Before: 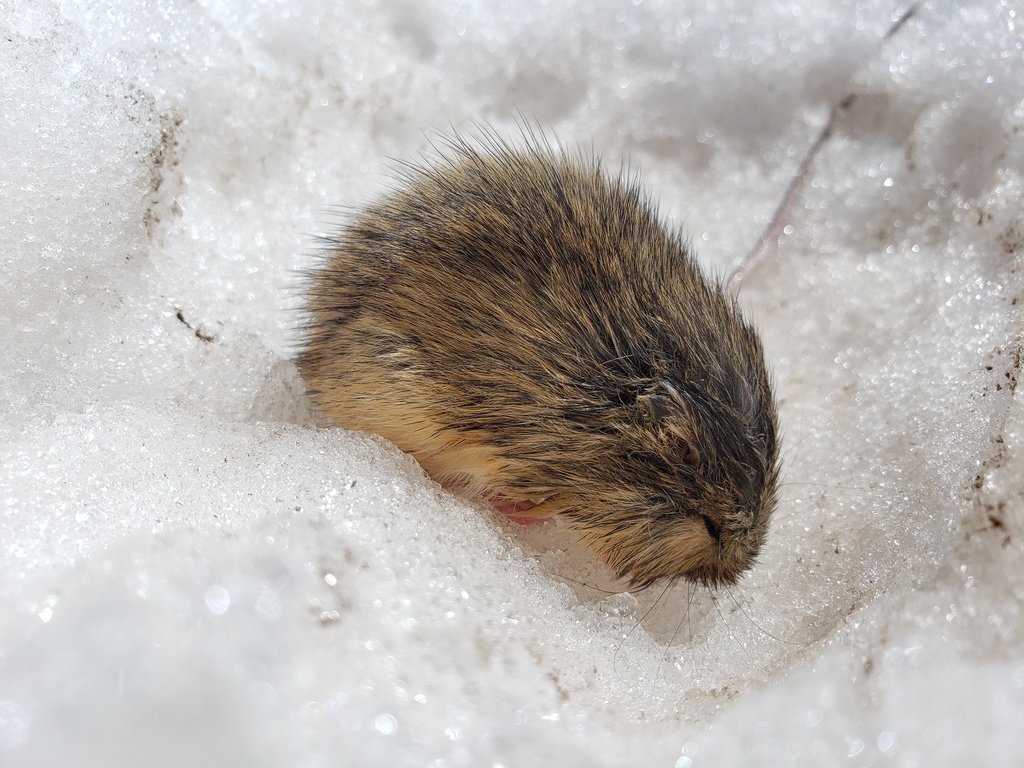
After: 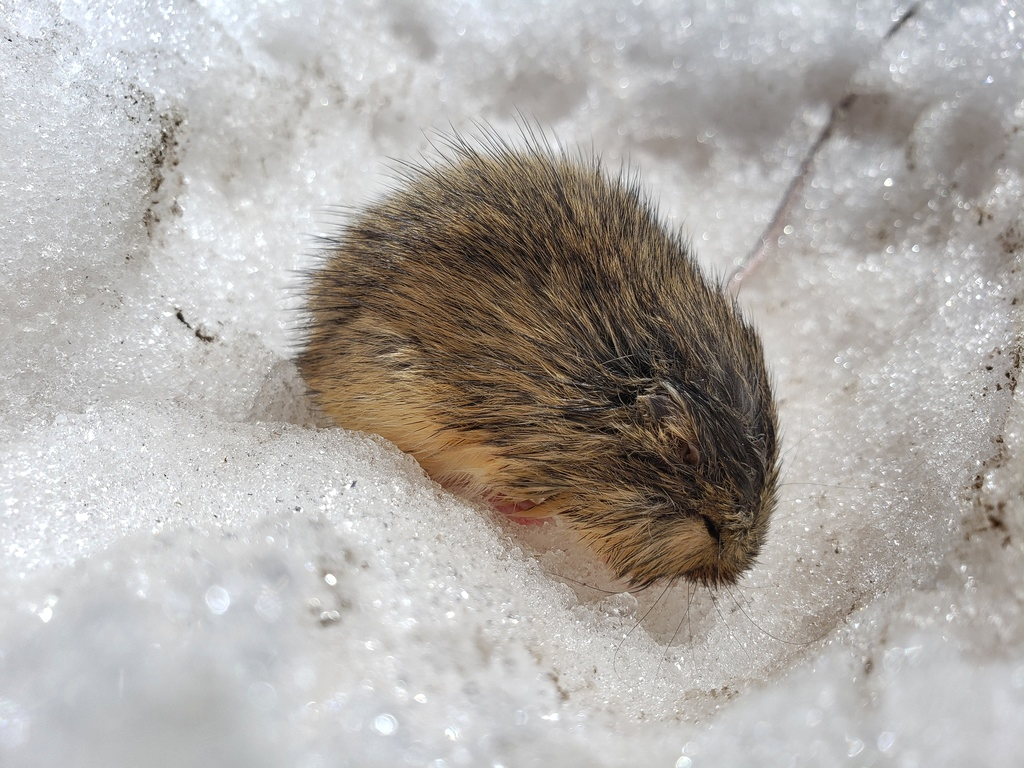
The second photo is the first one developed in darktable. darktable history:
shadows and highlights: shadows 11.04, white point adjustment 1.23, soften with gaussian
